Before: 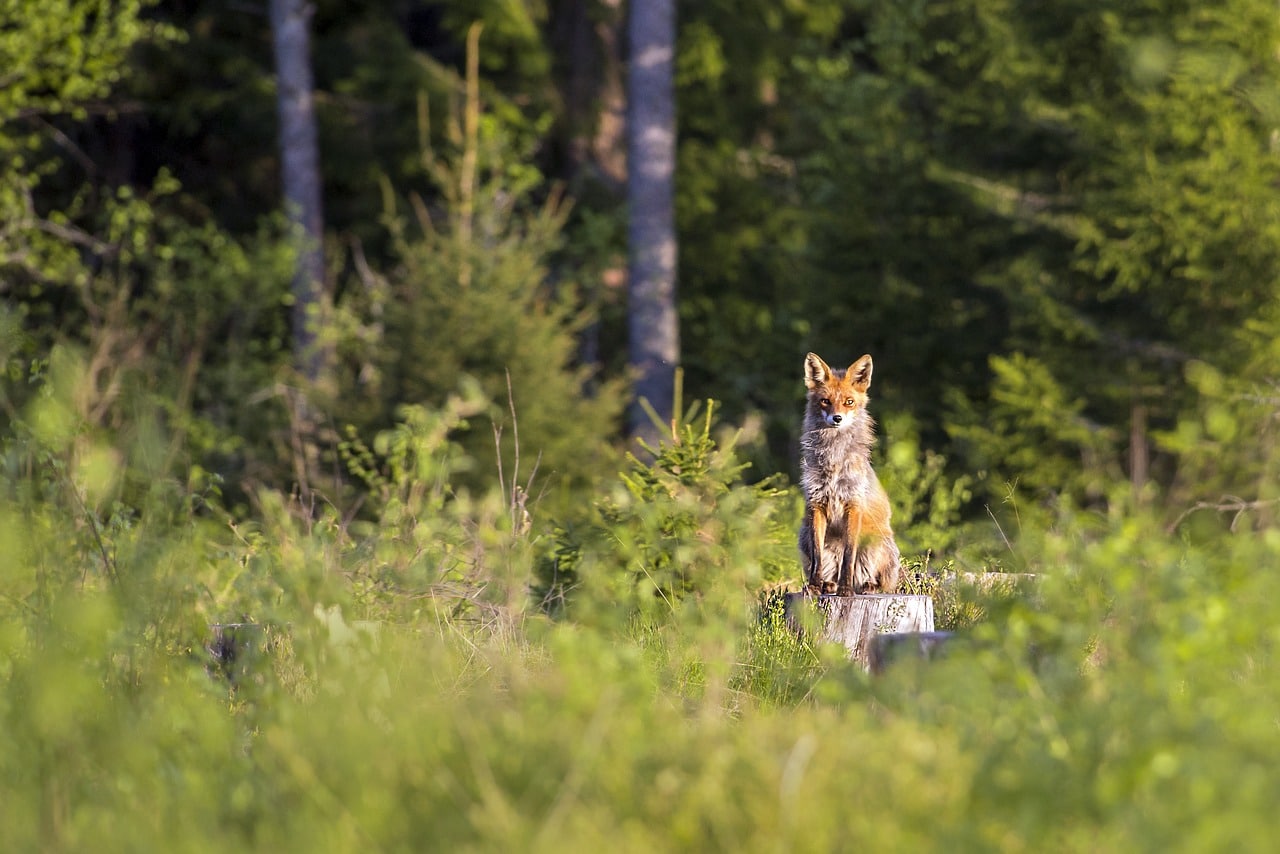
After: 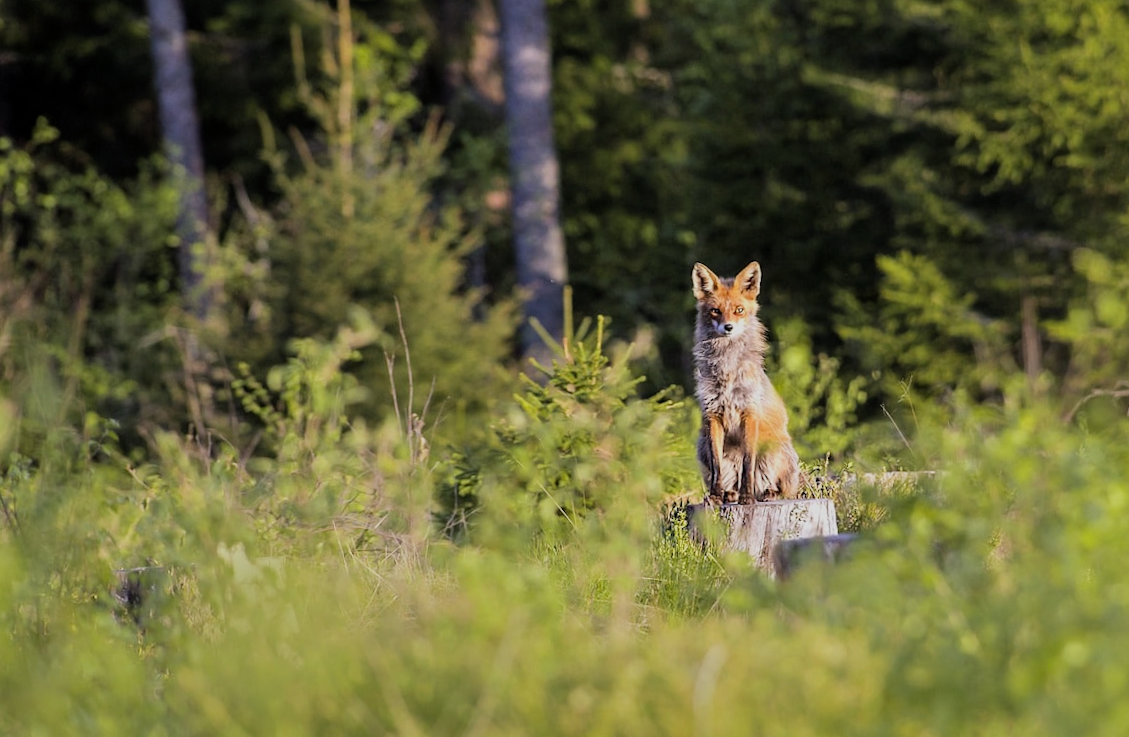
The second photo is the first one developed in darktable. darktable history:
rotate and perspective: rotation -1.42°, crop left 0.016, crop right 0.984, crop top 0.035, crop bottom 0.965
filmic rgb: hardness 4.17
crop and rotate: angle 1.96°, left 5.673%, top 5.673%
